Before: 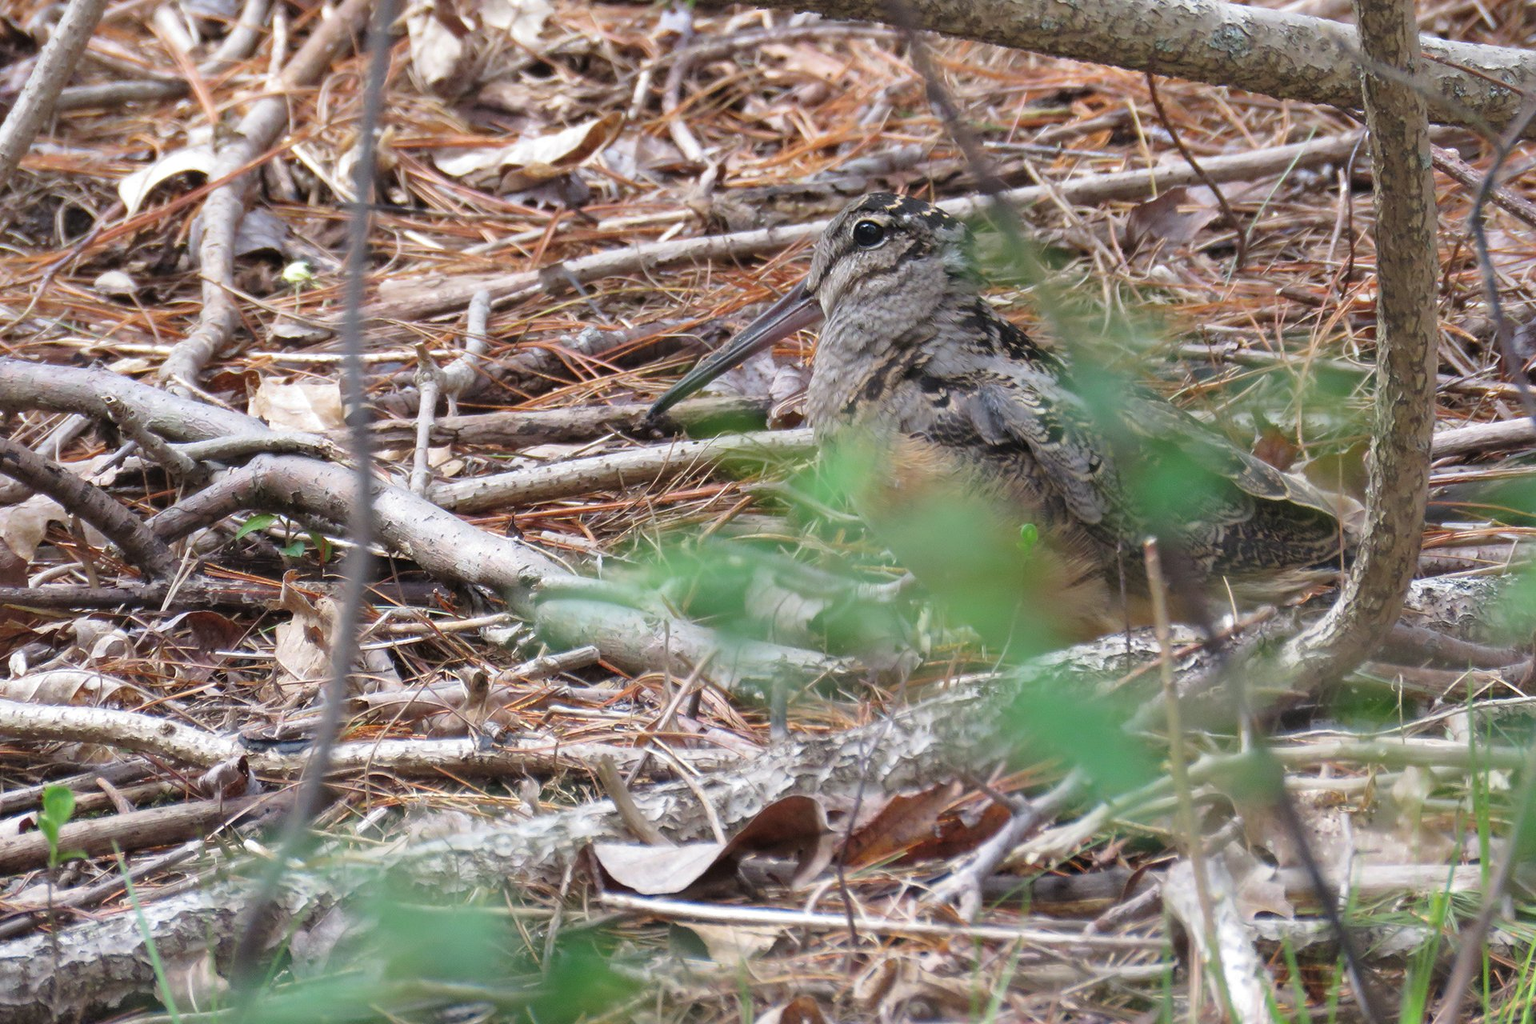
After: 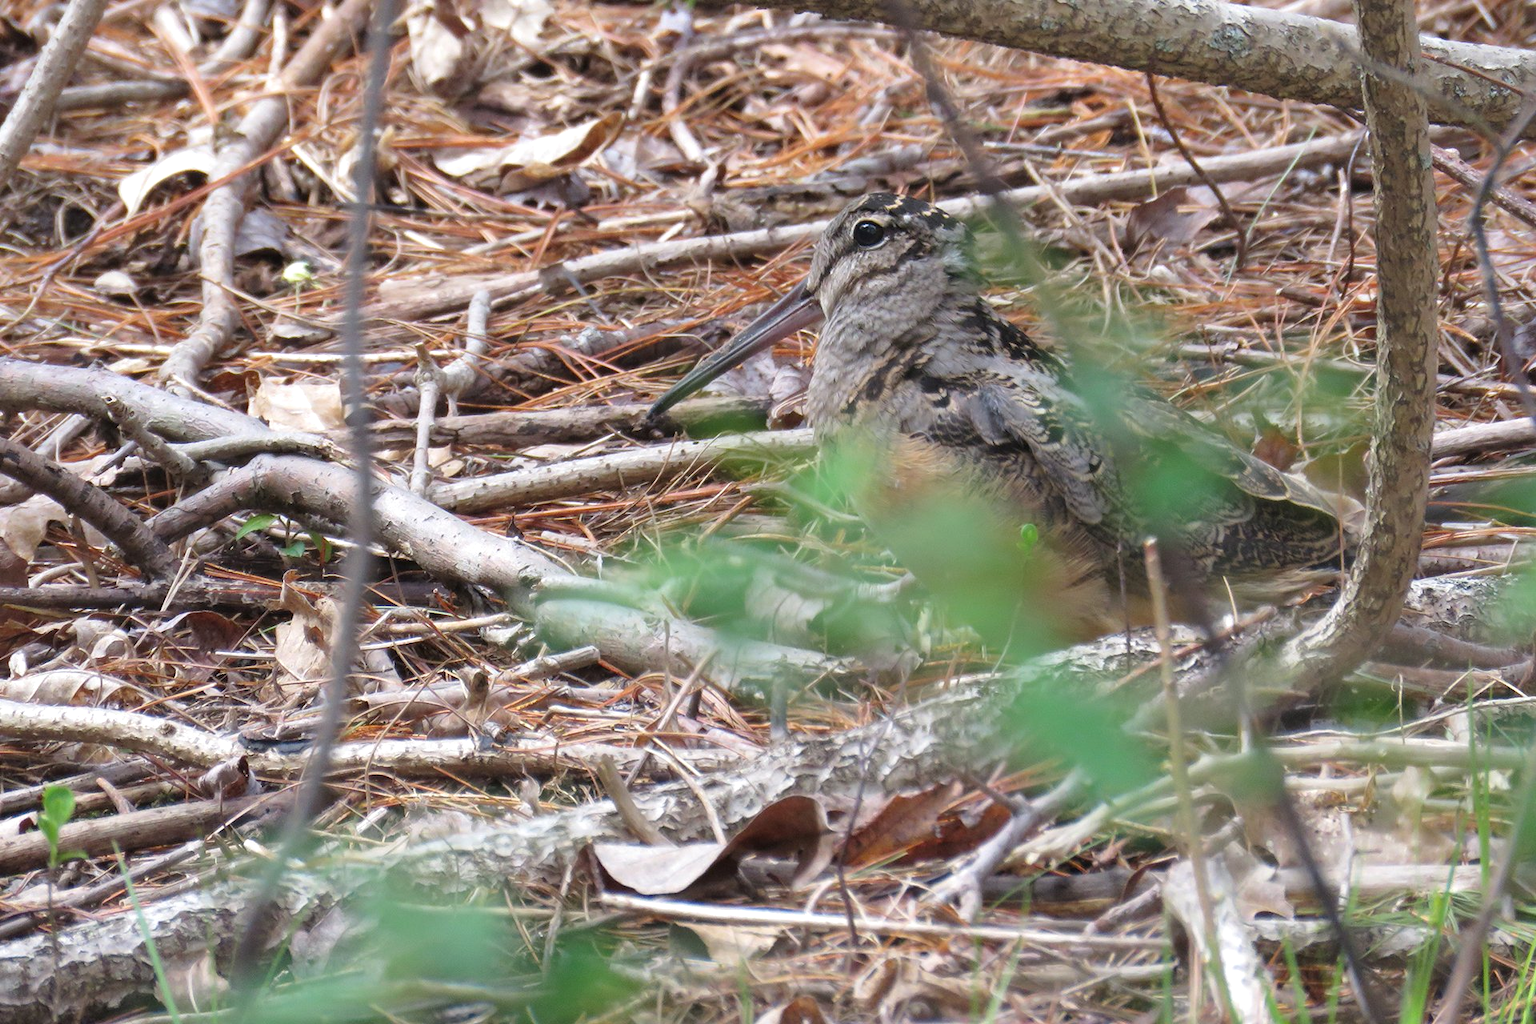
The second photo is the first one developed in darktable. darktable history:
exposure: exposure 0.125 EV, compensate exposure bias true, compensate highlight preservation false
